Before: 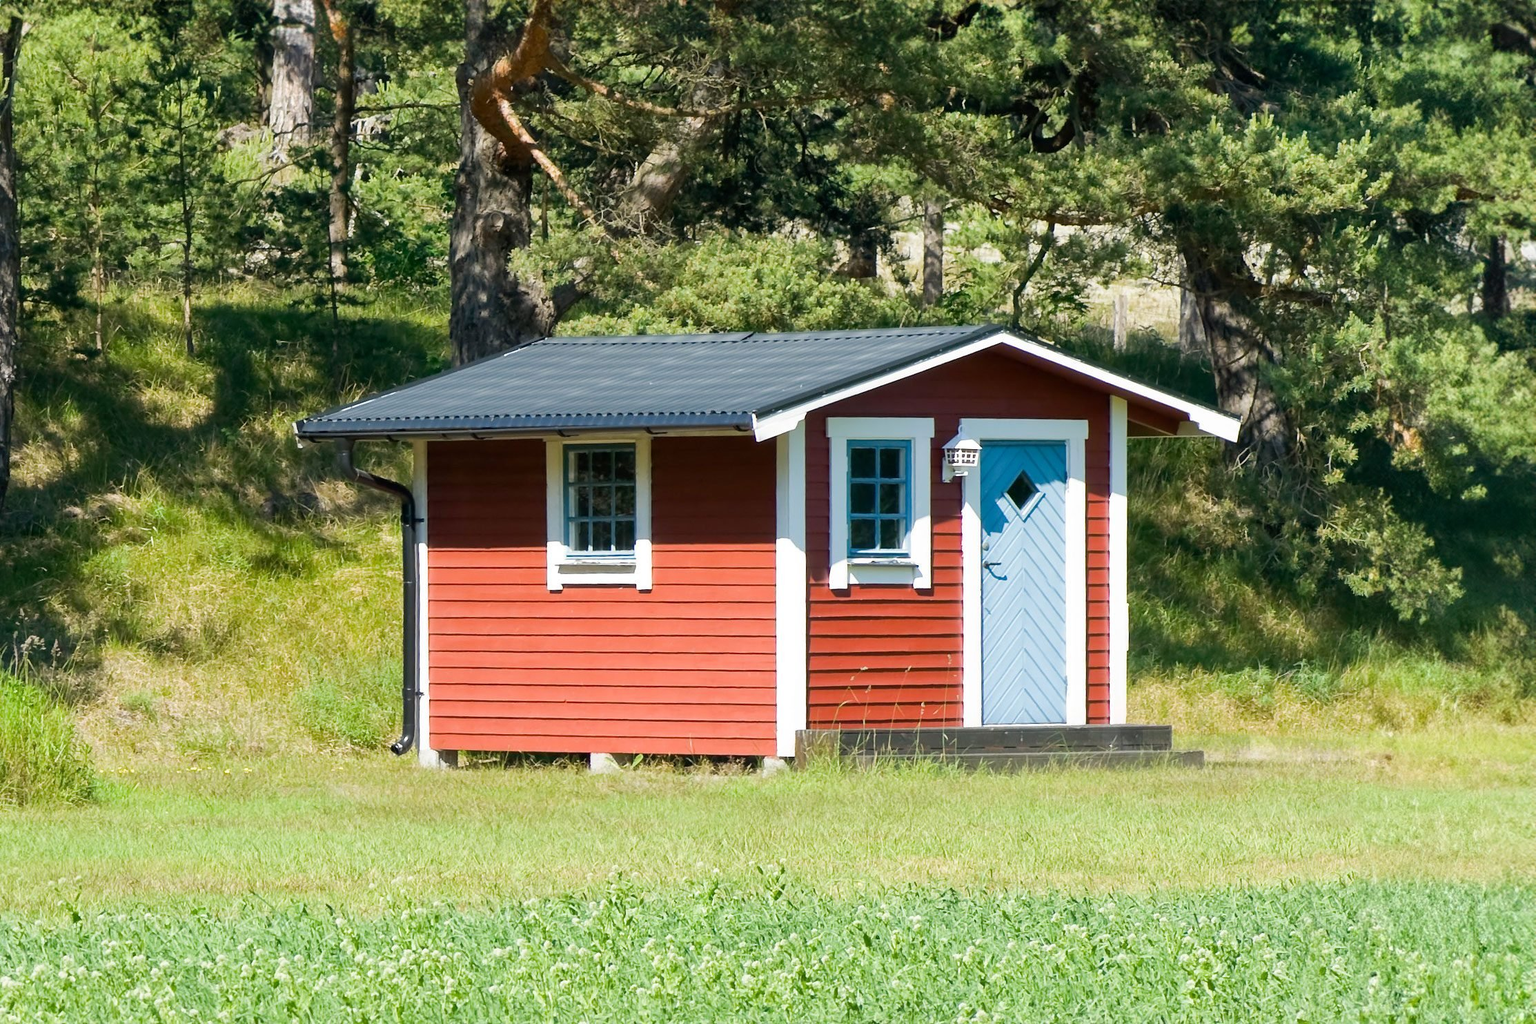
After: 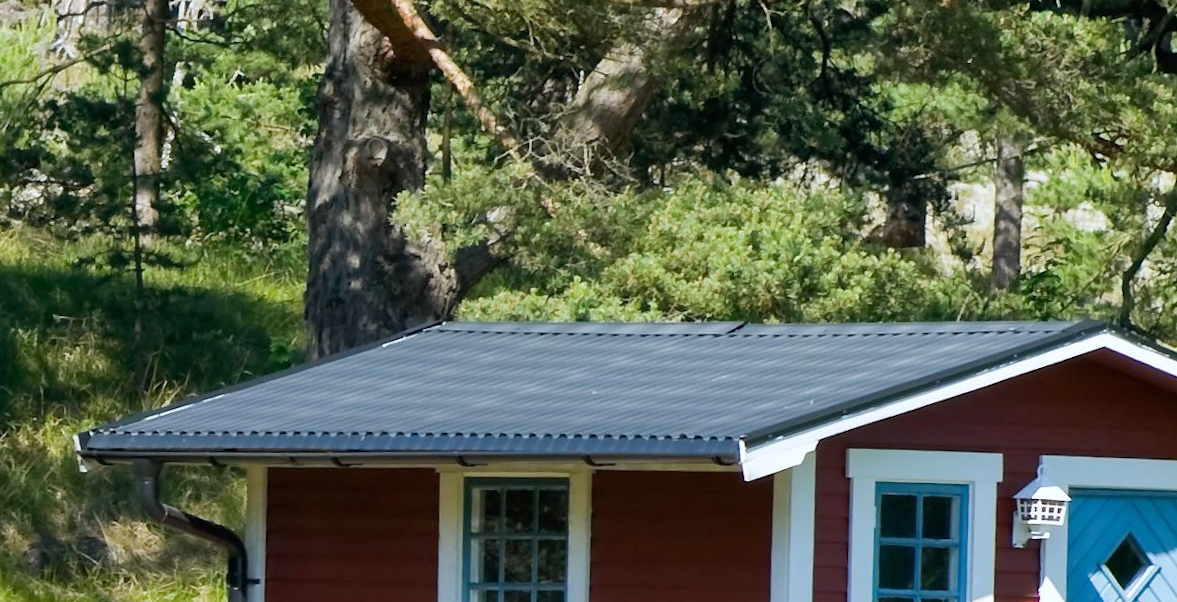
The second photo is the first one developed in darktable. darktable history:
white balance: red 0.967, blue 1.049
crop: left 15.306%, top 9.065%, right 30.789%, bottom 48.638%
rotate and perspective: rotation 1.57°, crop left 0.018, crop right 0.982, crop top 0.039, crop bottom 0.961
